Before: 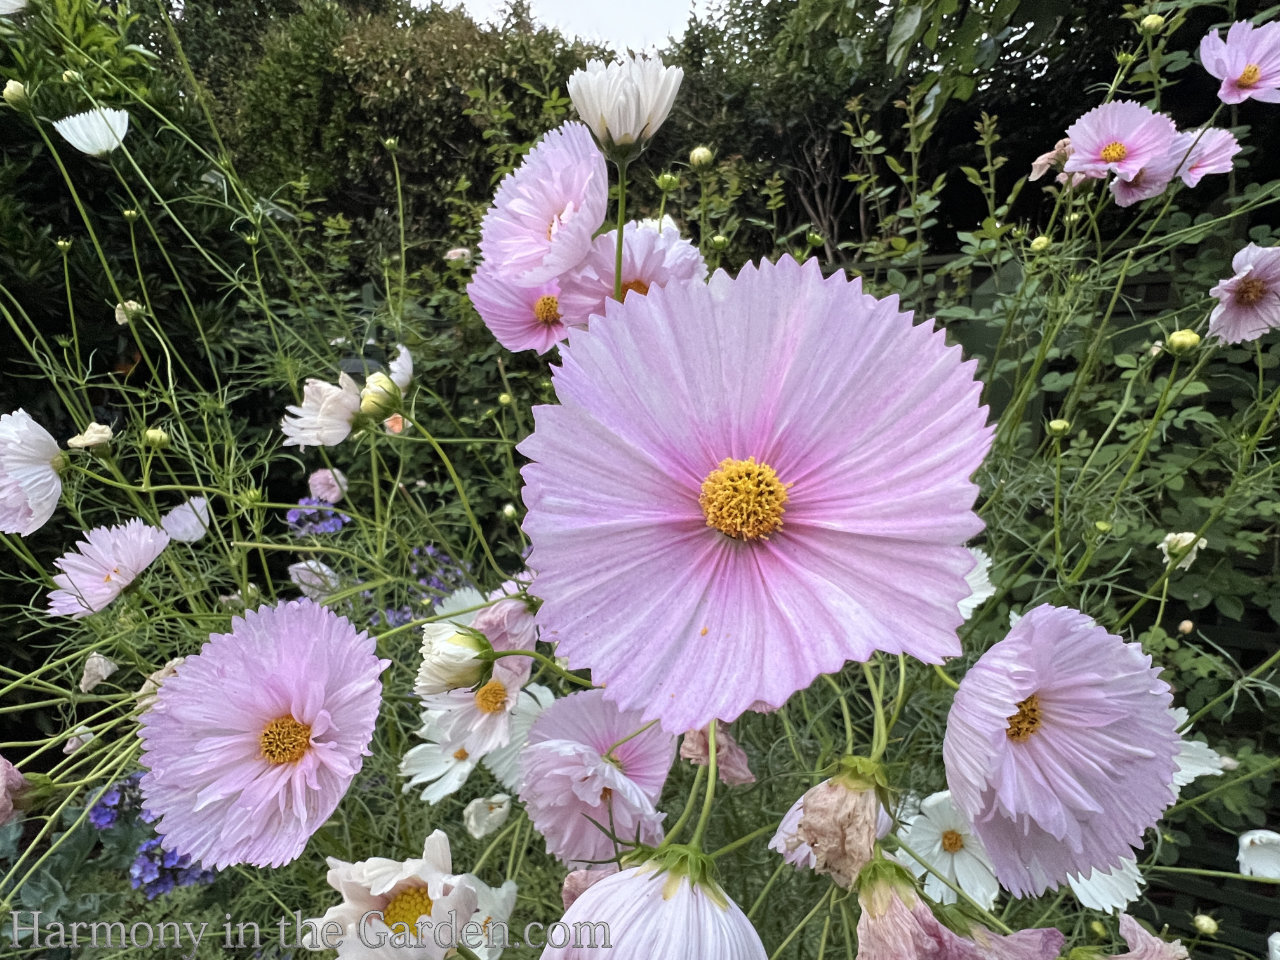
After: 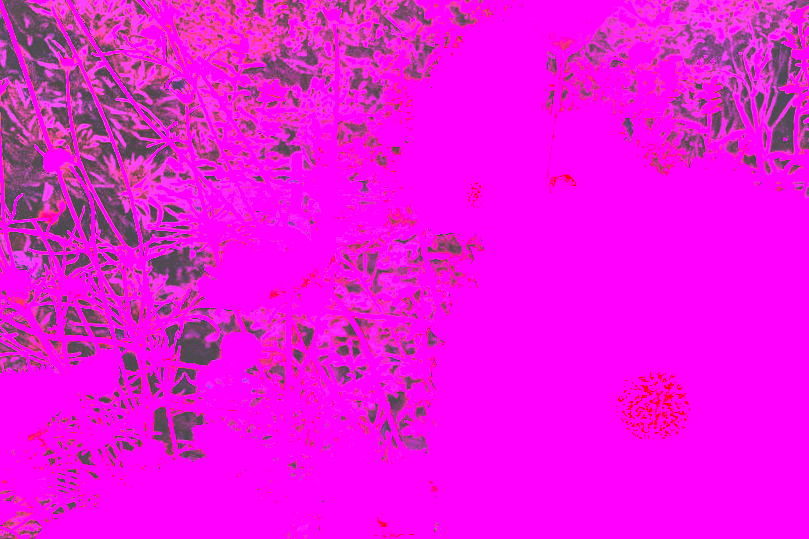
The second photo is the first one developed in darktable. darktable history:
exposure: black level correction -0.087, compensate highlight preservation false
white balance: red 8, blue 8
crop and rotate: angle -4.99°, left 2.122%, top 6.945%, right 27.566%, bottom 30.519%
local contrast: mode bilateral grid, contrast 25, coarseness 47, detail 151%, midtone range 0.2
